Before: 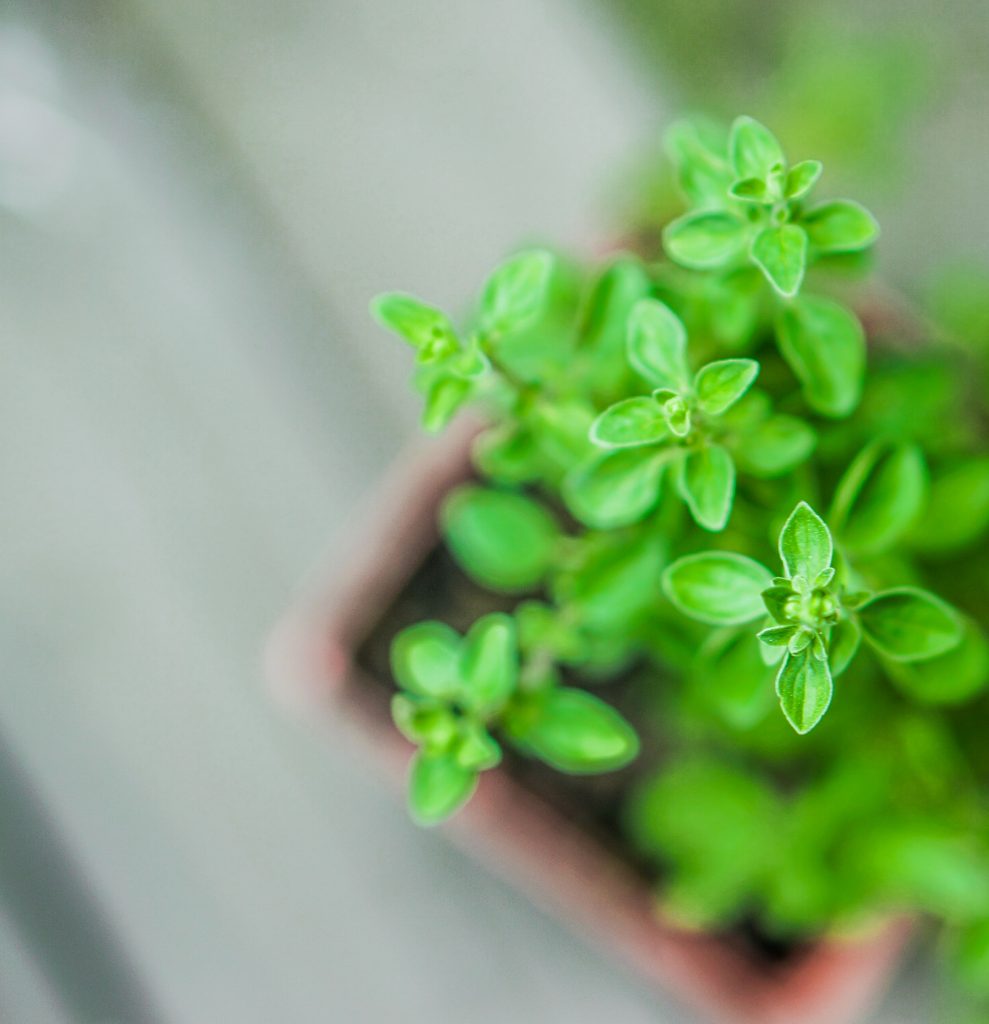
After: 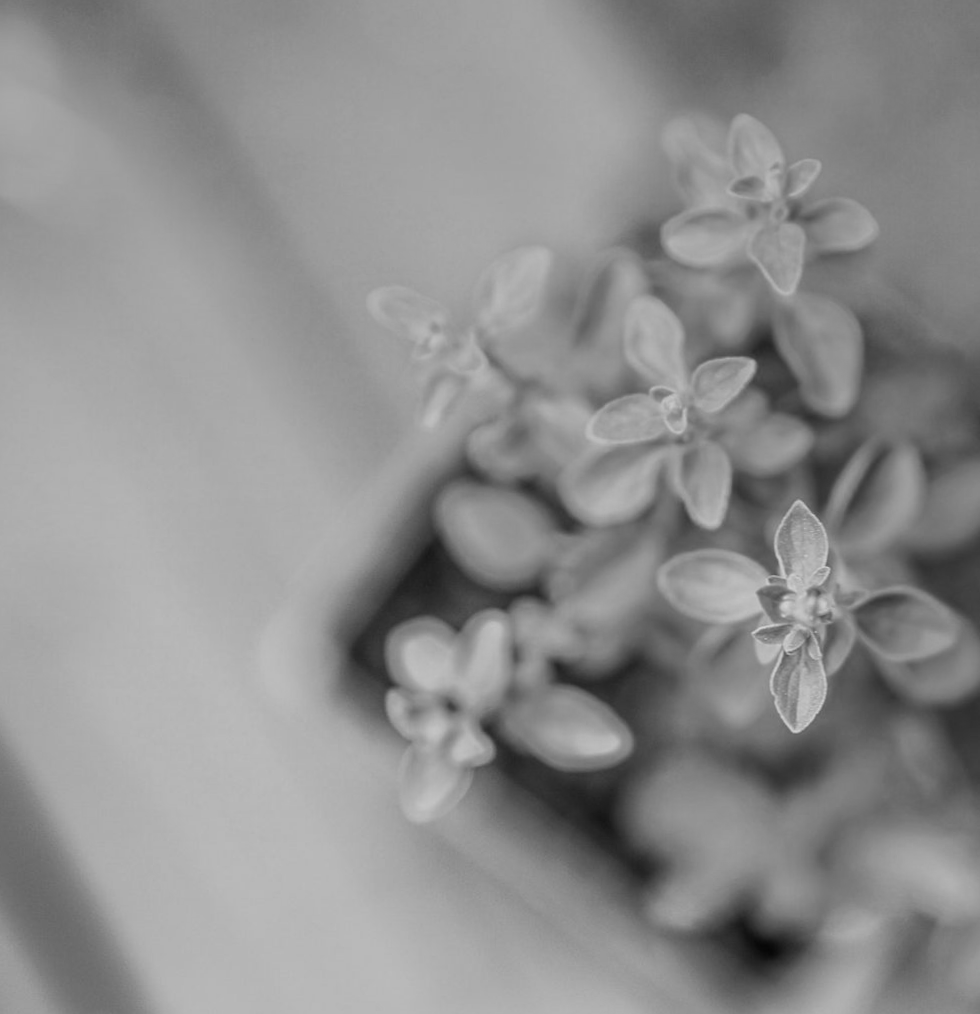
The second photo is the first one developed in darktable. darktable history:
monochrome: a -4.13, b 5.16, size 1
crop and rotate: angle -0.5°
graduated density: on, module defaults
